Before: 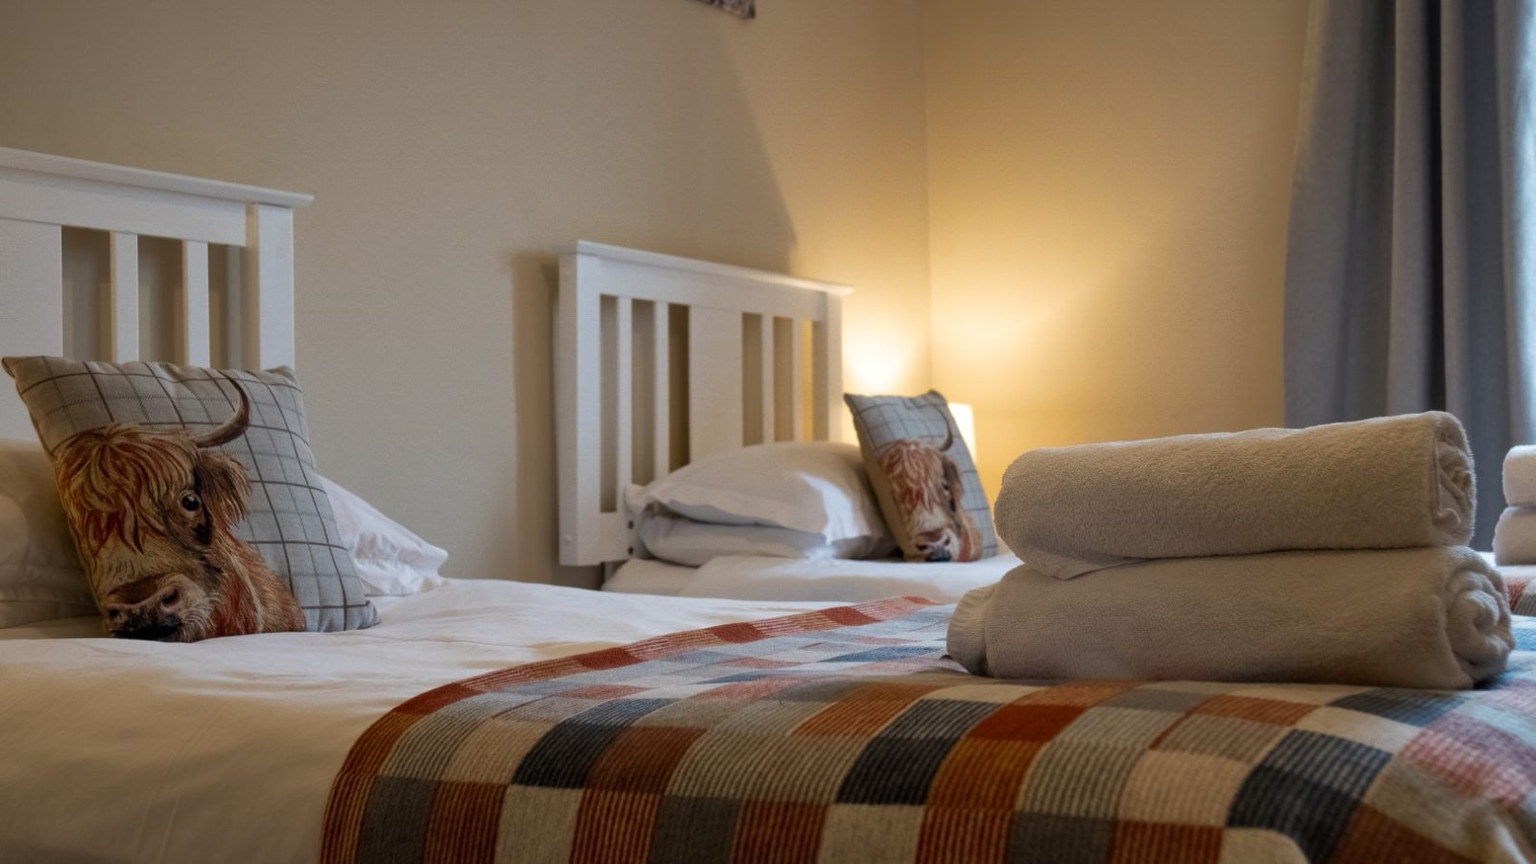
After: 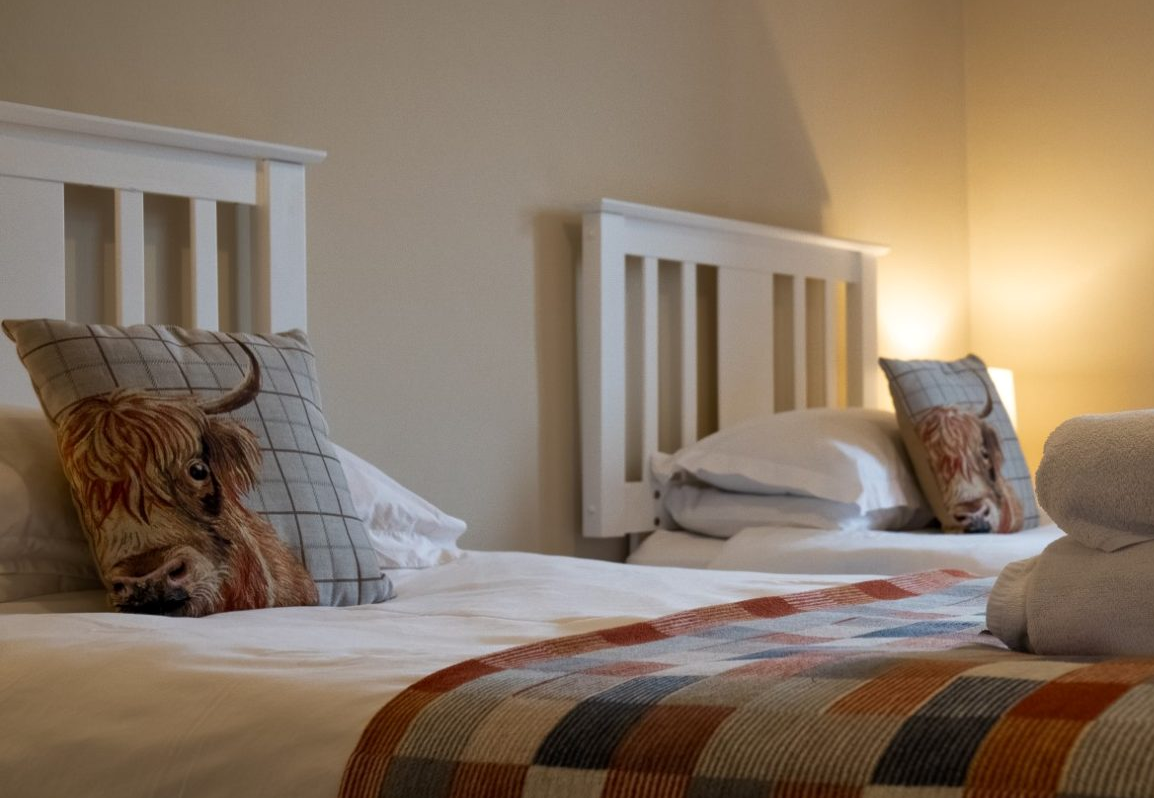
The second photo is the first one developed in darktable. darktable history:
local contrast: mode bilateral grid, contrast 15, coarseness 36, detail 105%, midtone range 0.2
crop: top 5.801%, right 27.85%, bottom 5.519%
